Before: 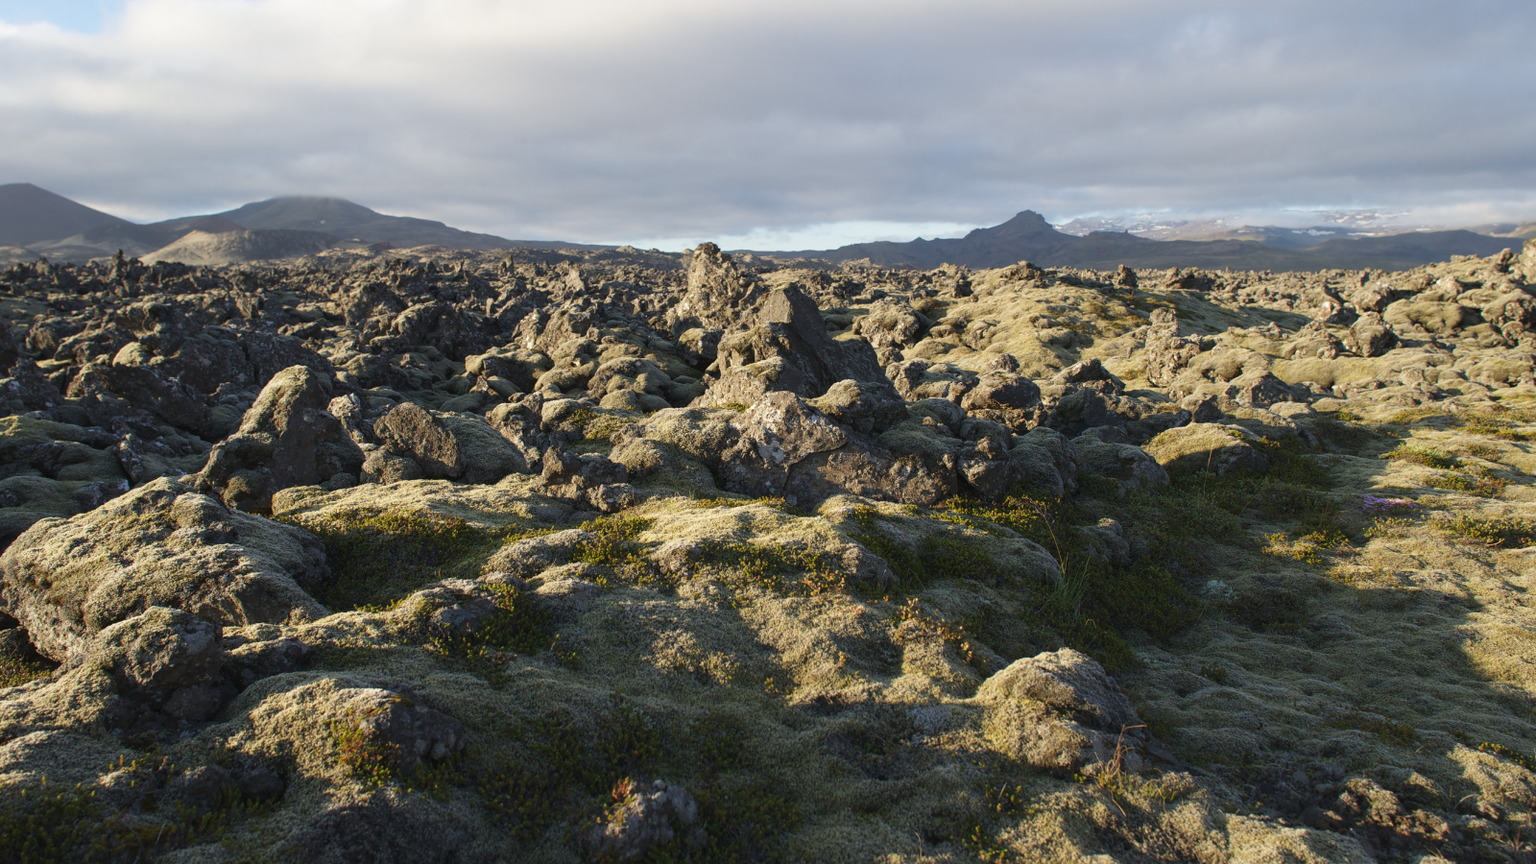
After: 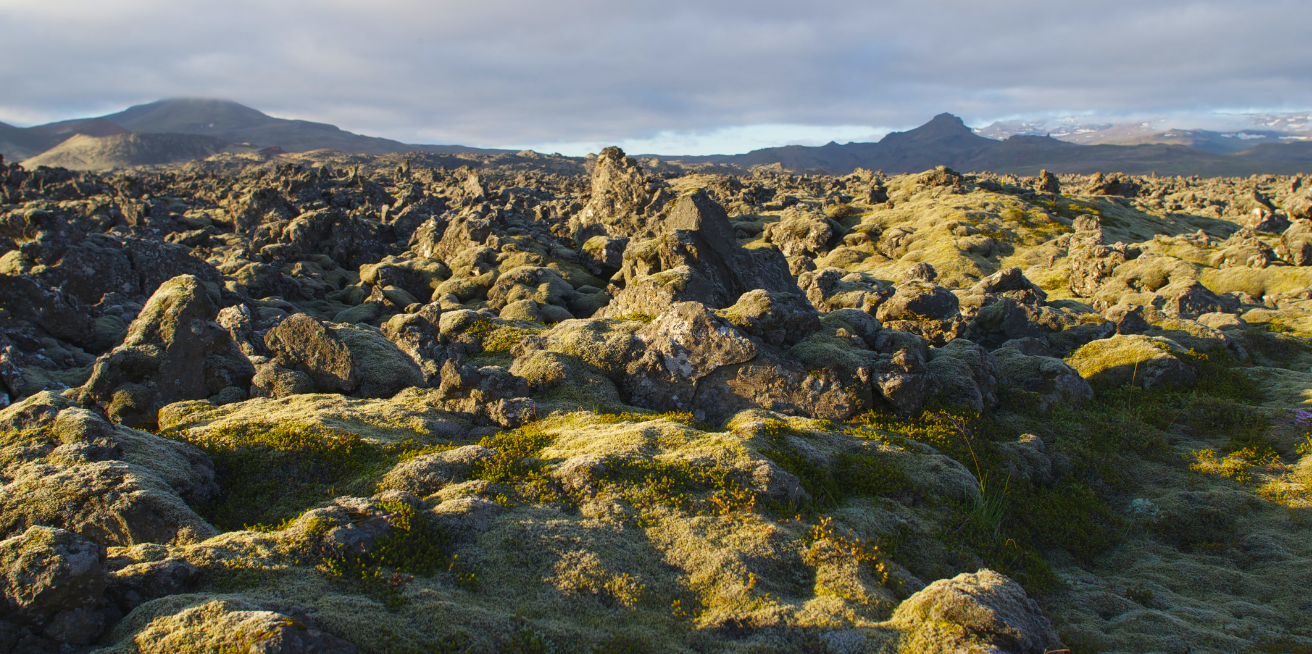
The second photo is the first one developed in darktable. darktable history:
color balance rgb: linear chroma grading › global chroma 15%, perceptual saturation grading › global saturation 30%
crop: left 7.856%, top 11.836%, right 10.12%, bottom 15.387%
